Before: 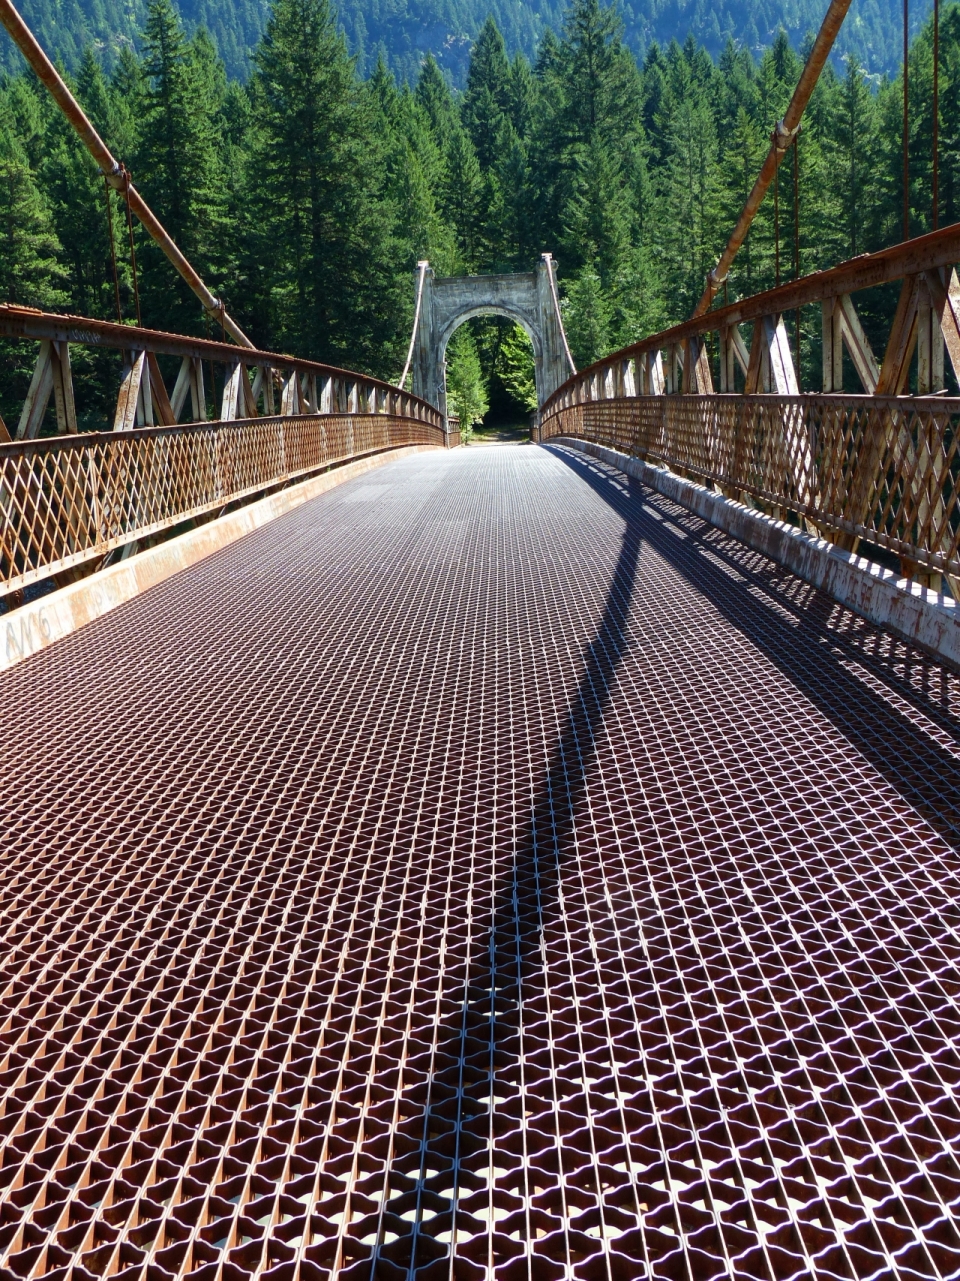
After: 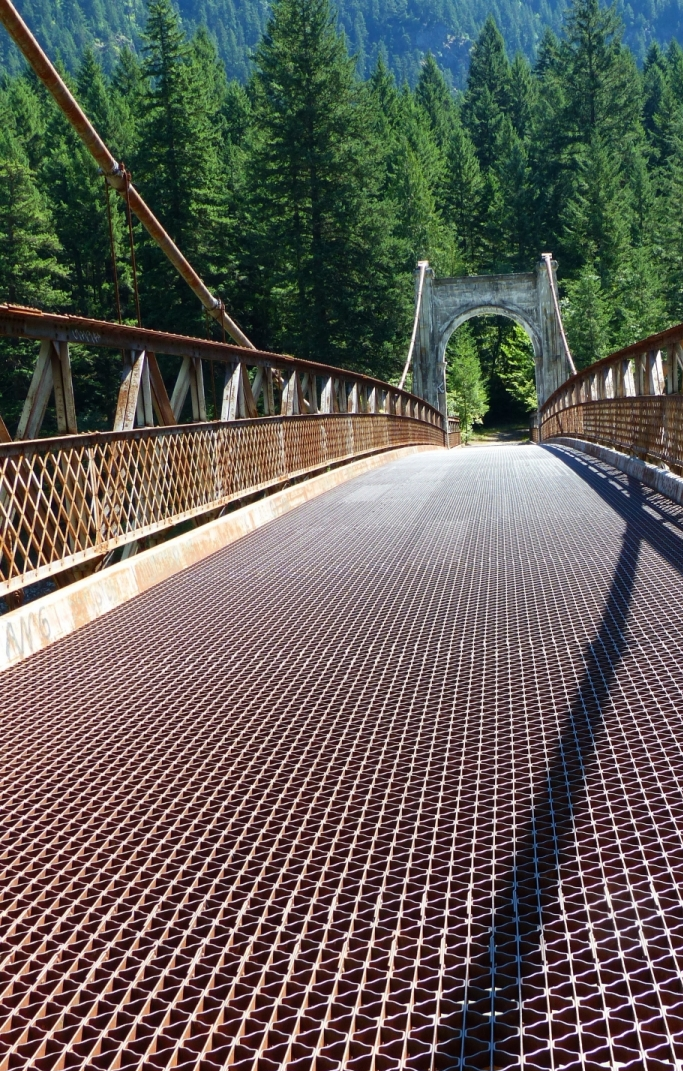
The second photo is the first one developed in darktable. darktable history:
crop: right 28.799%, bottom 16.334%
